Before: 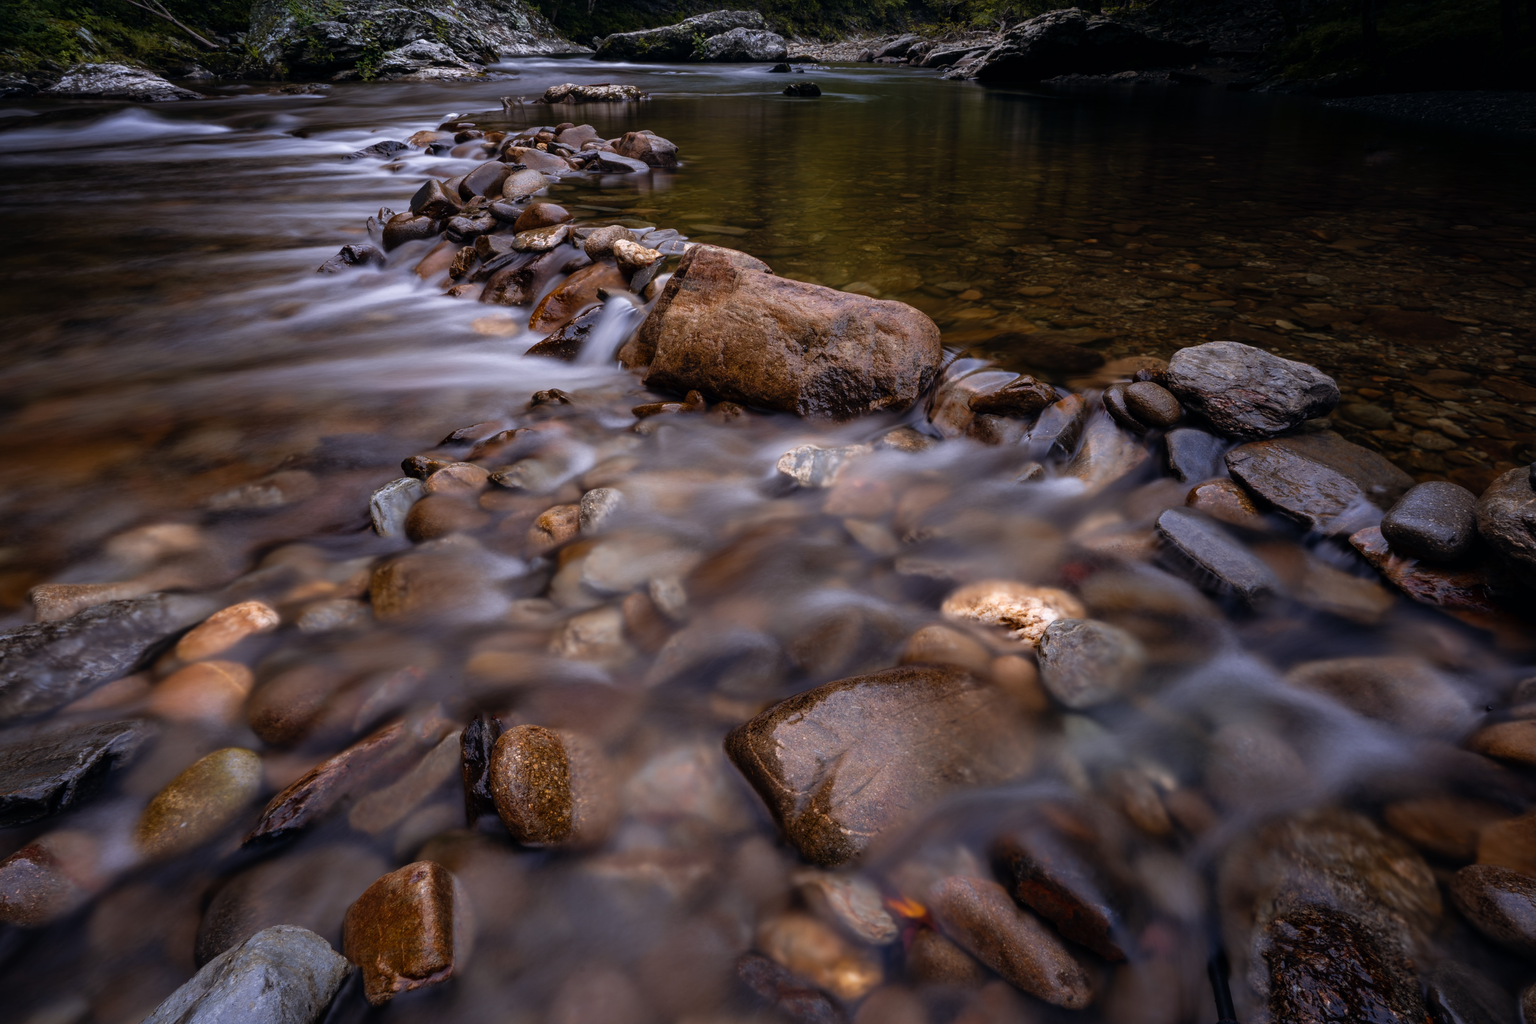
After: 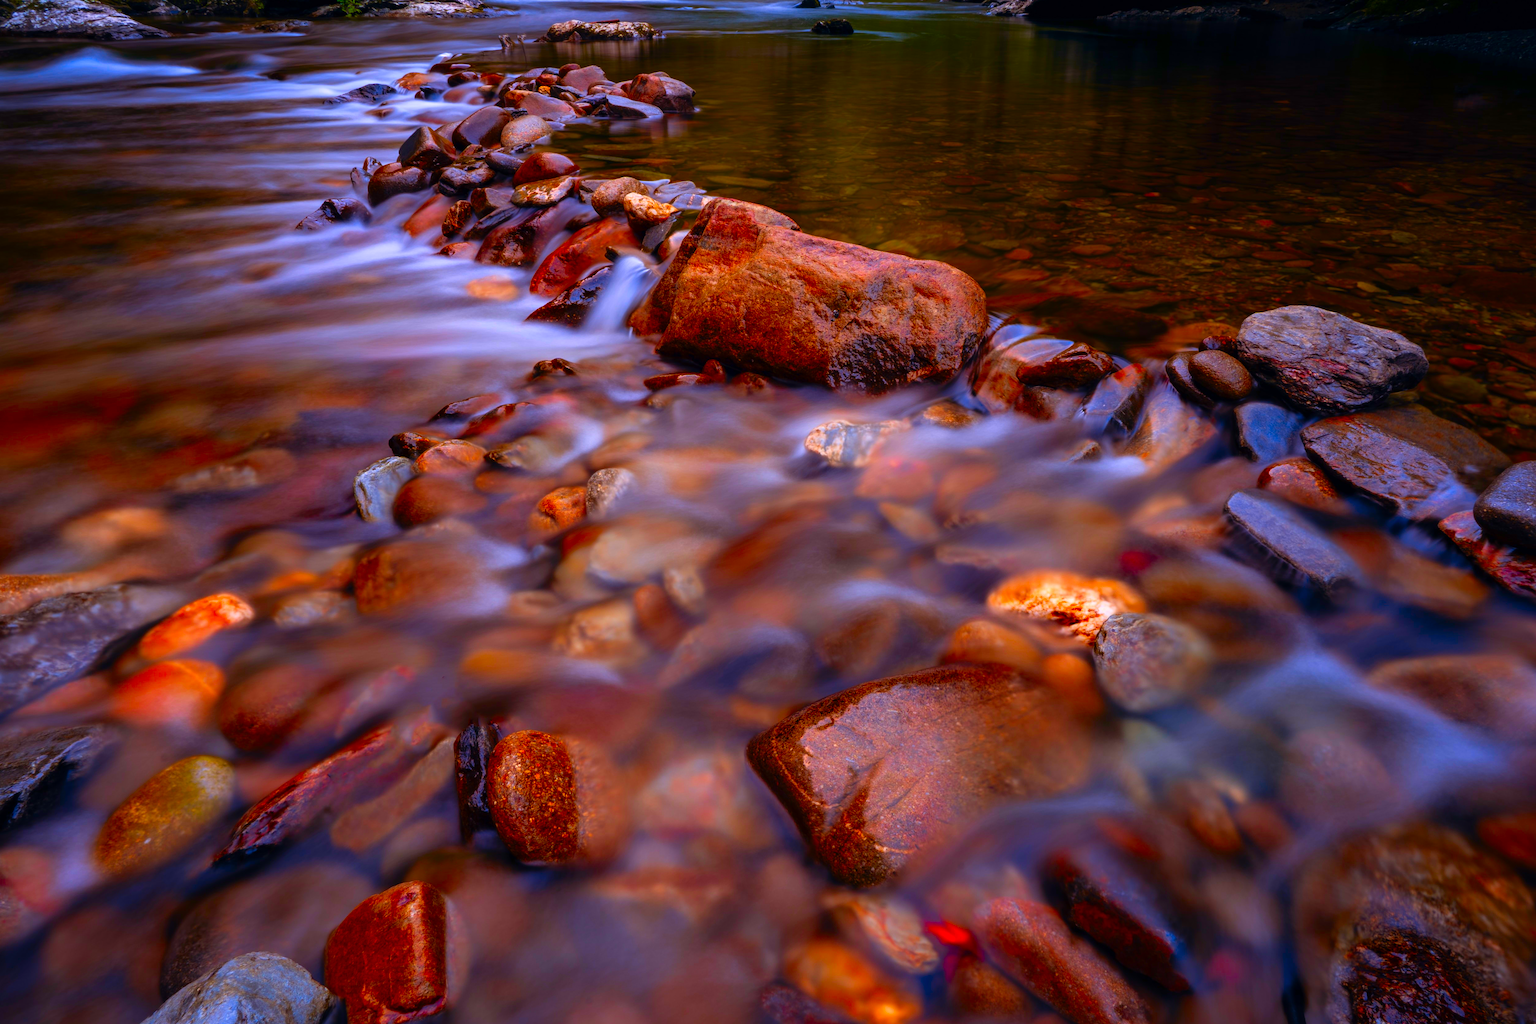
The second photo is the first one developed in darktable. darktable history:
crop: left 3.305%, top 6.436%, right 6.389%, bottom 3.258%
color correction: saturation 3
